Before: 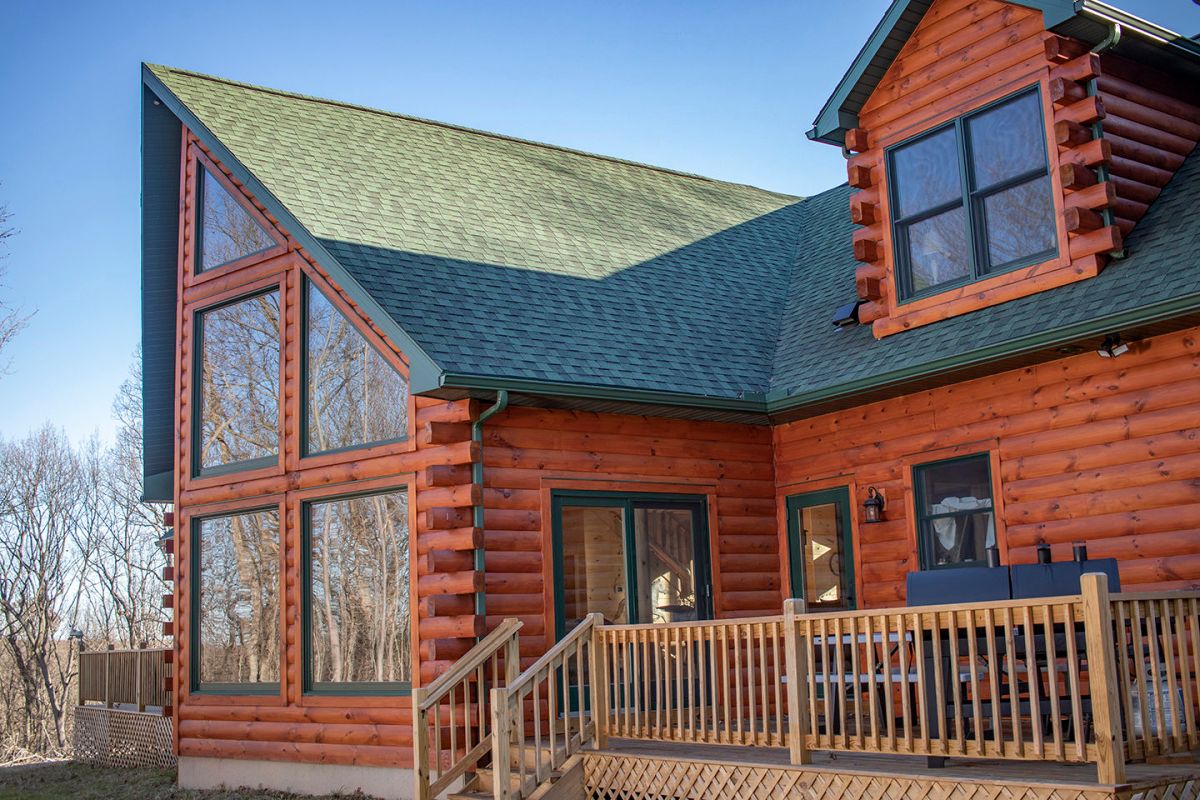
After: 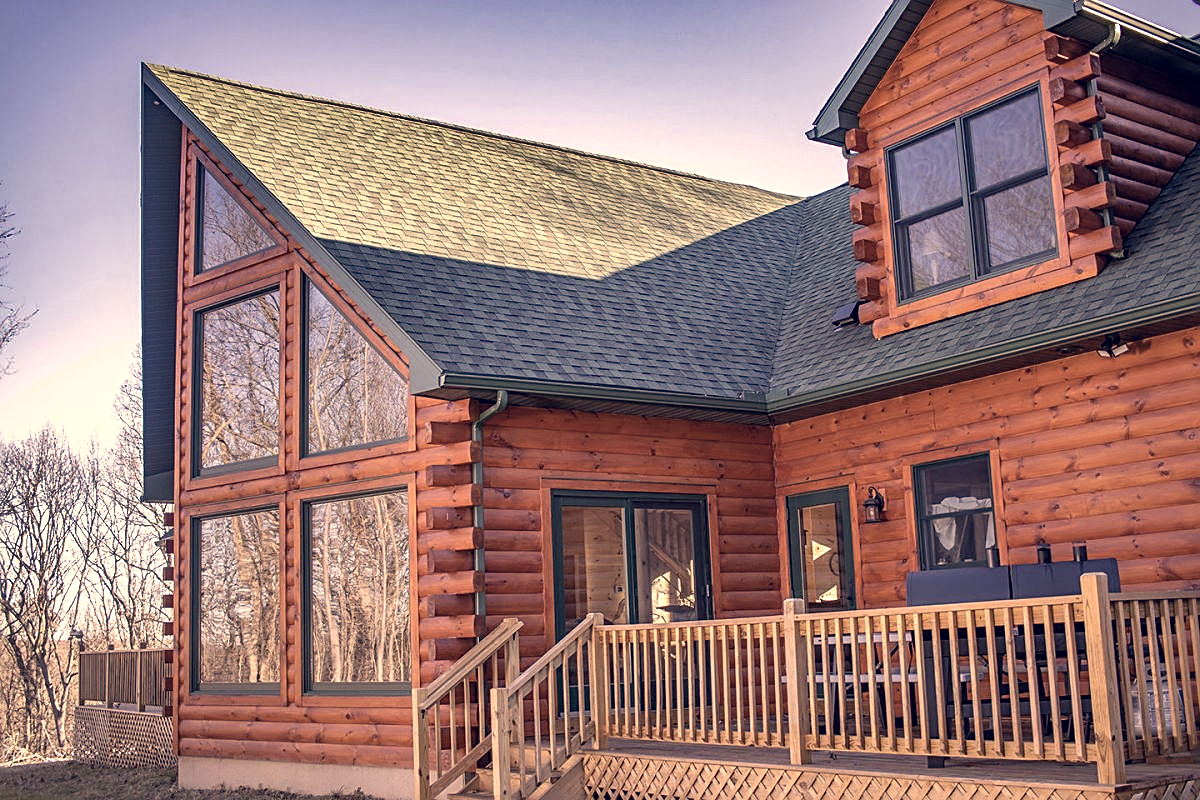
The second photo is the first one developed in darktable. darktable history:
exposure: exposure 0.489 EV, compensate highlight preservation false
shadows and highlights: radius 109.56, shadows 44.93, highlights -67.46, low approximation 0.01, soften with gaussian
contrast brightness saturation: saturation -0.178
sharpen: on, module defaults
color correction: highlights a* 20.12, highlights b* 27.63, shadows a* 3.48, shadows b* -17.25, saturation 0.751
